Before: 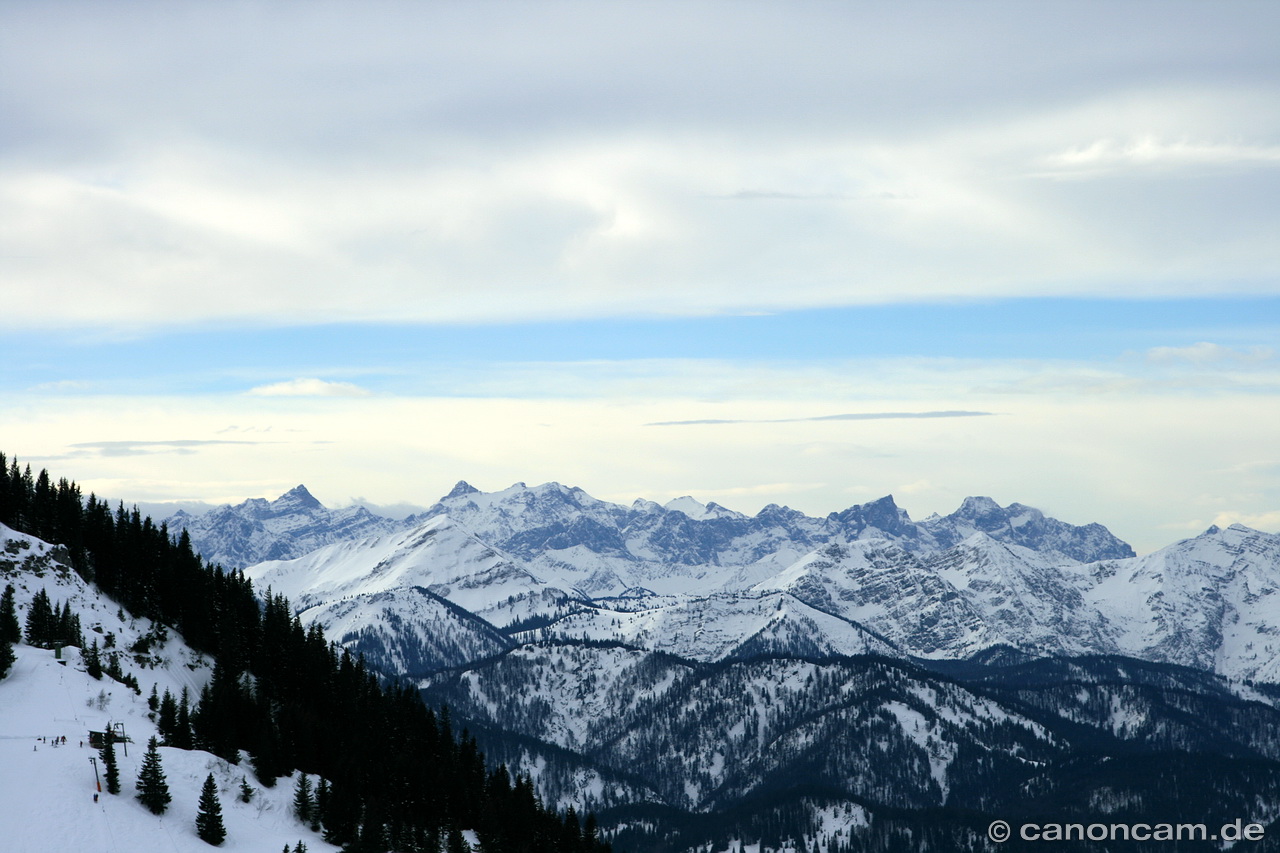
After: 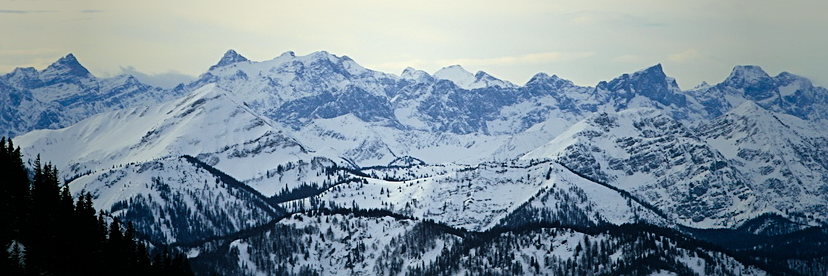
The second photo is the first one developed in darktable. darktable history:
vignetting: fall-off start 16.8%, fall-off radius 98.96%, saturation 0.386, width/height ratio 0.714, unbound false
tone curve: curves: ch0 [(0.003, 0) (0.066, 0.031) (0.163, 0.112) (0.264, 0.238) (0.395, 0.408) (0.517, 0.56) (0.684, 0.734) (0.791, 0.814) (1, 1)]; ch1 [(0, 0) (0.164, 0.115) (0.337, 0.332) (0.39, 0.398) (0.464, 0.461) (0.501, 0.5) (0.507, 0.5) (0.534, 0.532) (0.577, 0.59) (0.652, 0.681) (0.733, 0.749) (0.811, 0.796) (1, 1)]; ch2 [(0, 0) (0.337, 0.382) (0.464, 0.476) (0.501, 0.5) (0.527, 0.54) (0.551, 0.565) (0.6, 0.59) (0.687, 0.675) (1, 1)], color space Lab, linked channels, preserve colors none
sharpen: radius 2.488, amount 0.338
crop: left 18.11%, top 50.63%, right 17.185%, bottom 16.9%
